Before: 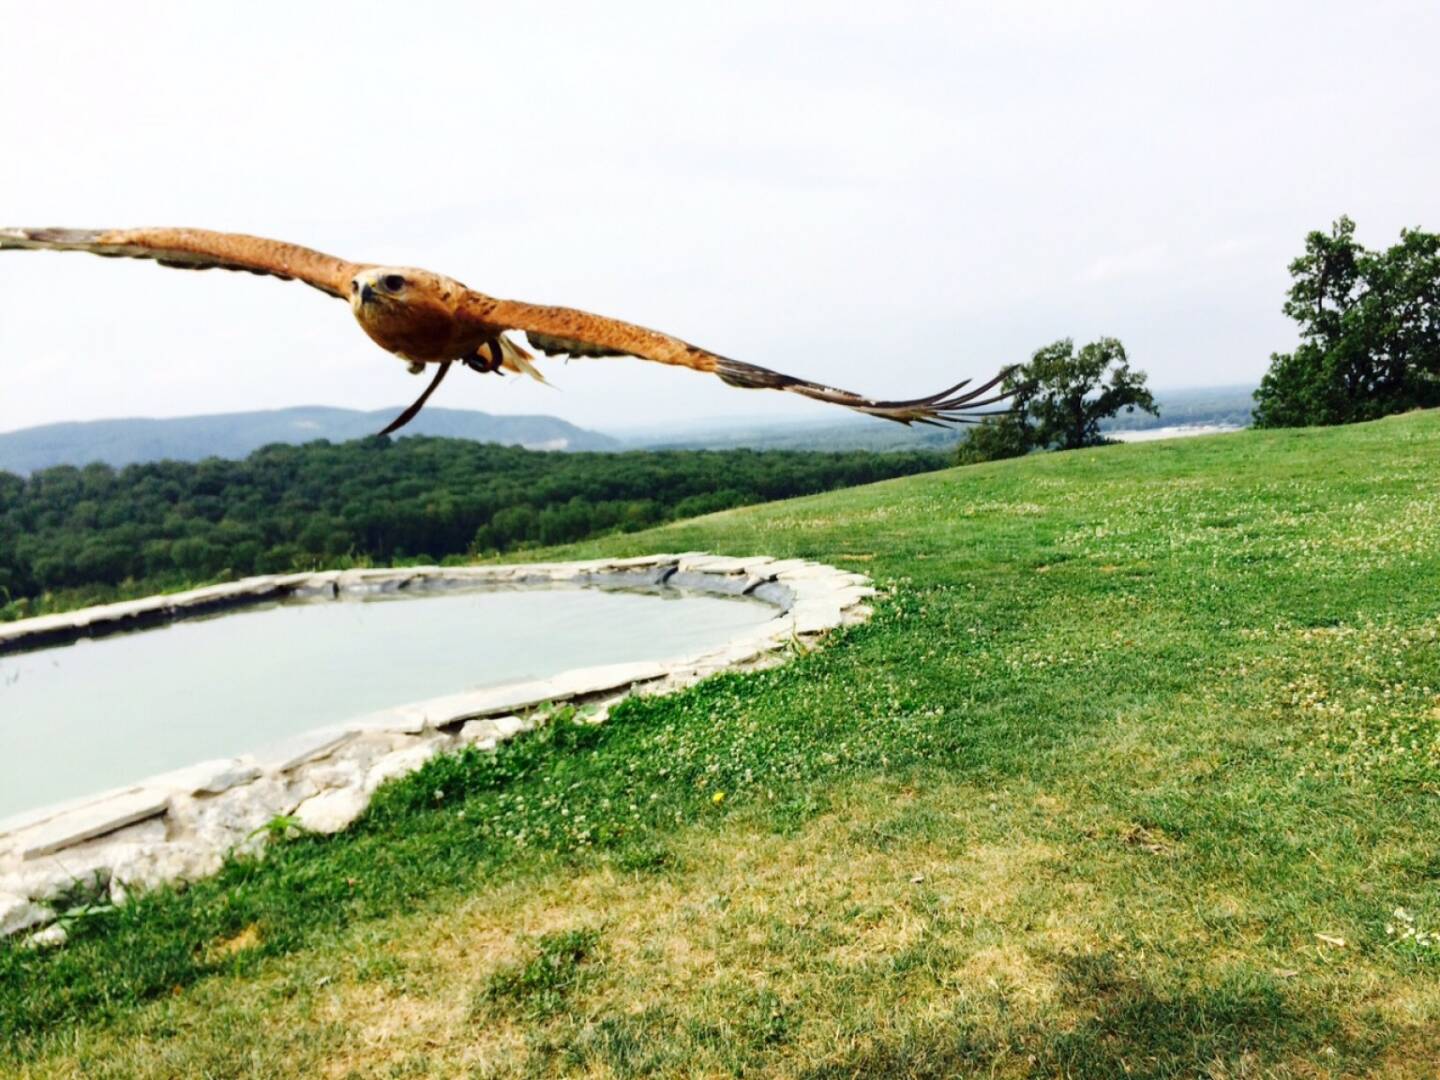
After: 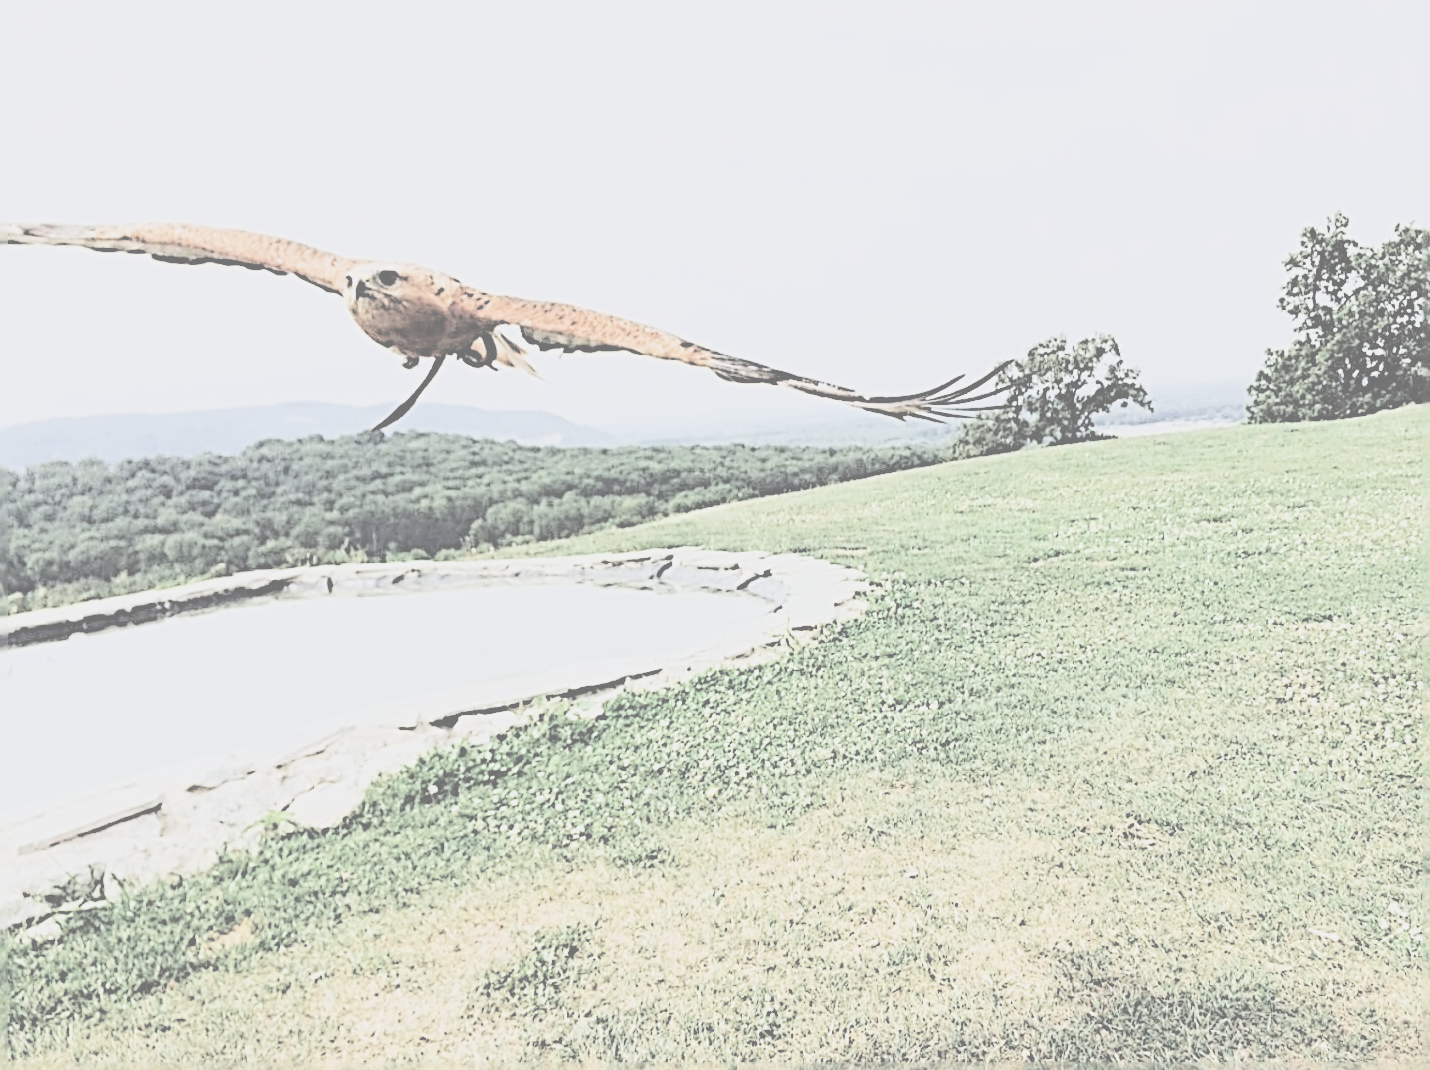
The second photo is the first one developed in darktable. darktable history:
exposure: black level correction 0, exposure 1.015 EV, compensate exposure bias true, compensate highlight preservation false
filmic rgb: black relative exposure -7.65 EV, white relative exposure 4.56 EV, hardness 3.61, color science v6 (2022)
crop: left 0.434%, top 0.485%, right 0.244%, bottom 0.386%
white balance: red 0.984, blue 1.059
tone curve: curves: ch0 [(0, 0) (0.118, 0.034) (0.182, 0.124) (0.265, 0.214) (0.504, 0.508) (0.783, 0.825) (1, 1)], color space Lab, linked channels, preserve colors none
contrast brightness saturation: contrast -0.32, brightness 0.75, saturation -0.78
sharpen: radius 3.158, amount 1.731
